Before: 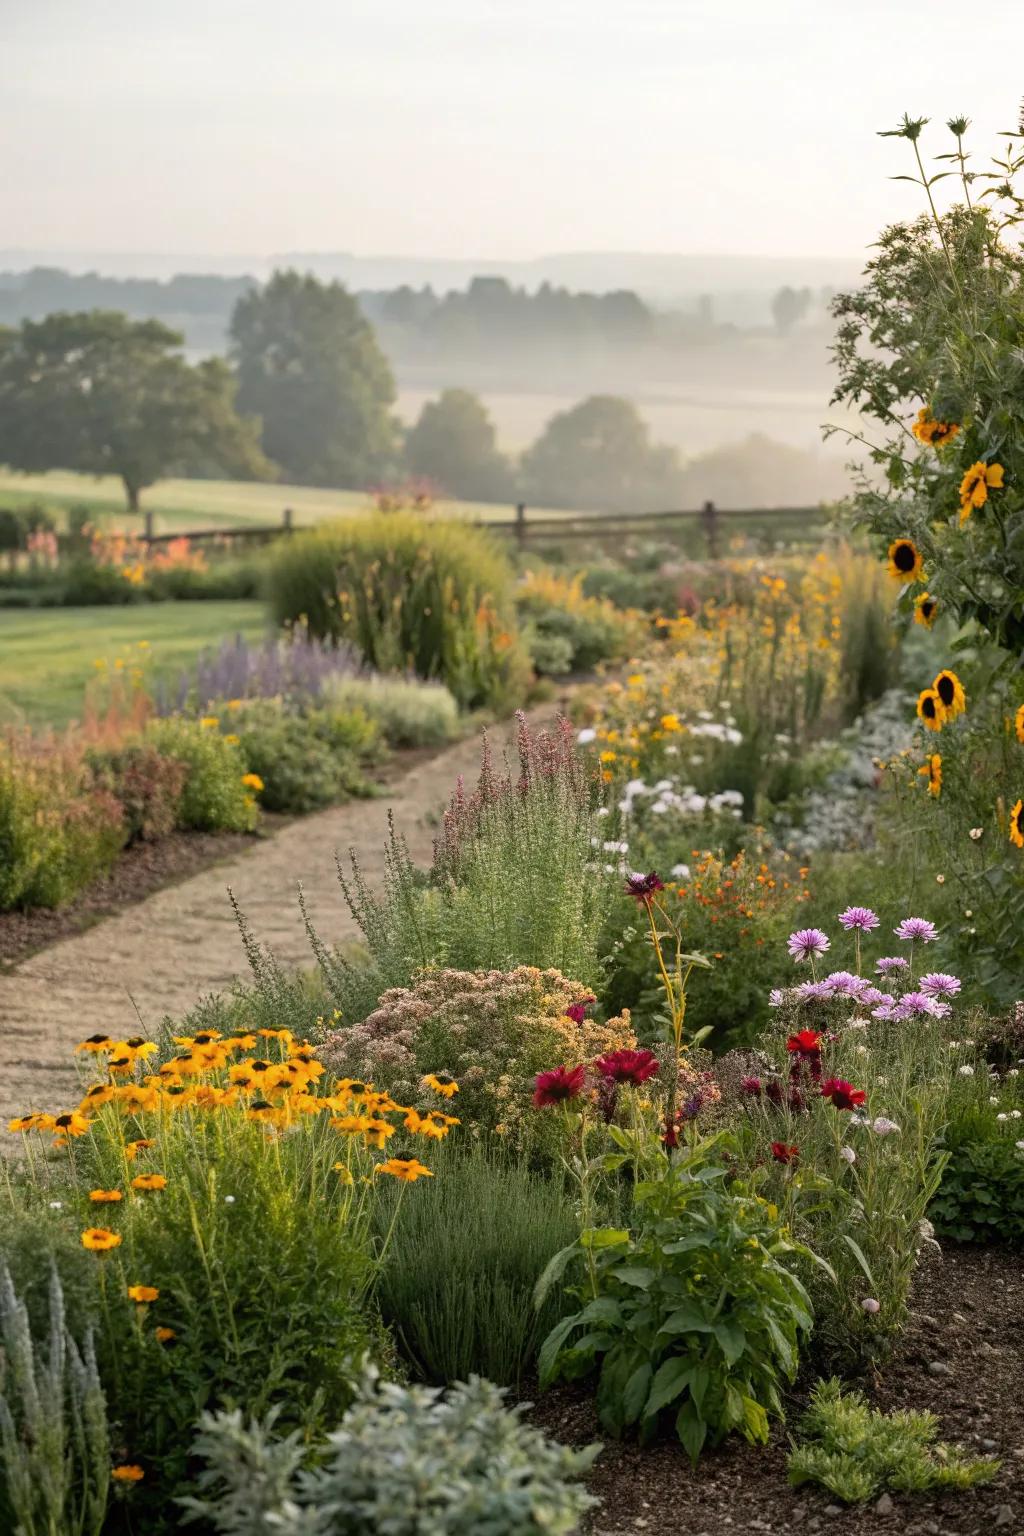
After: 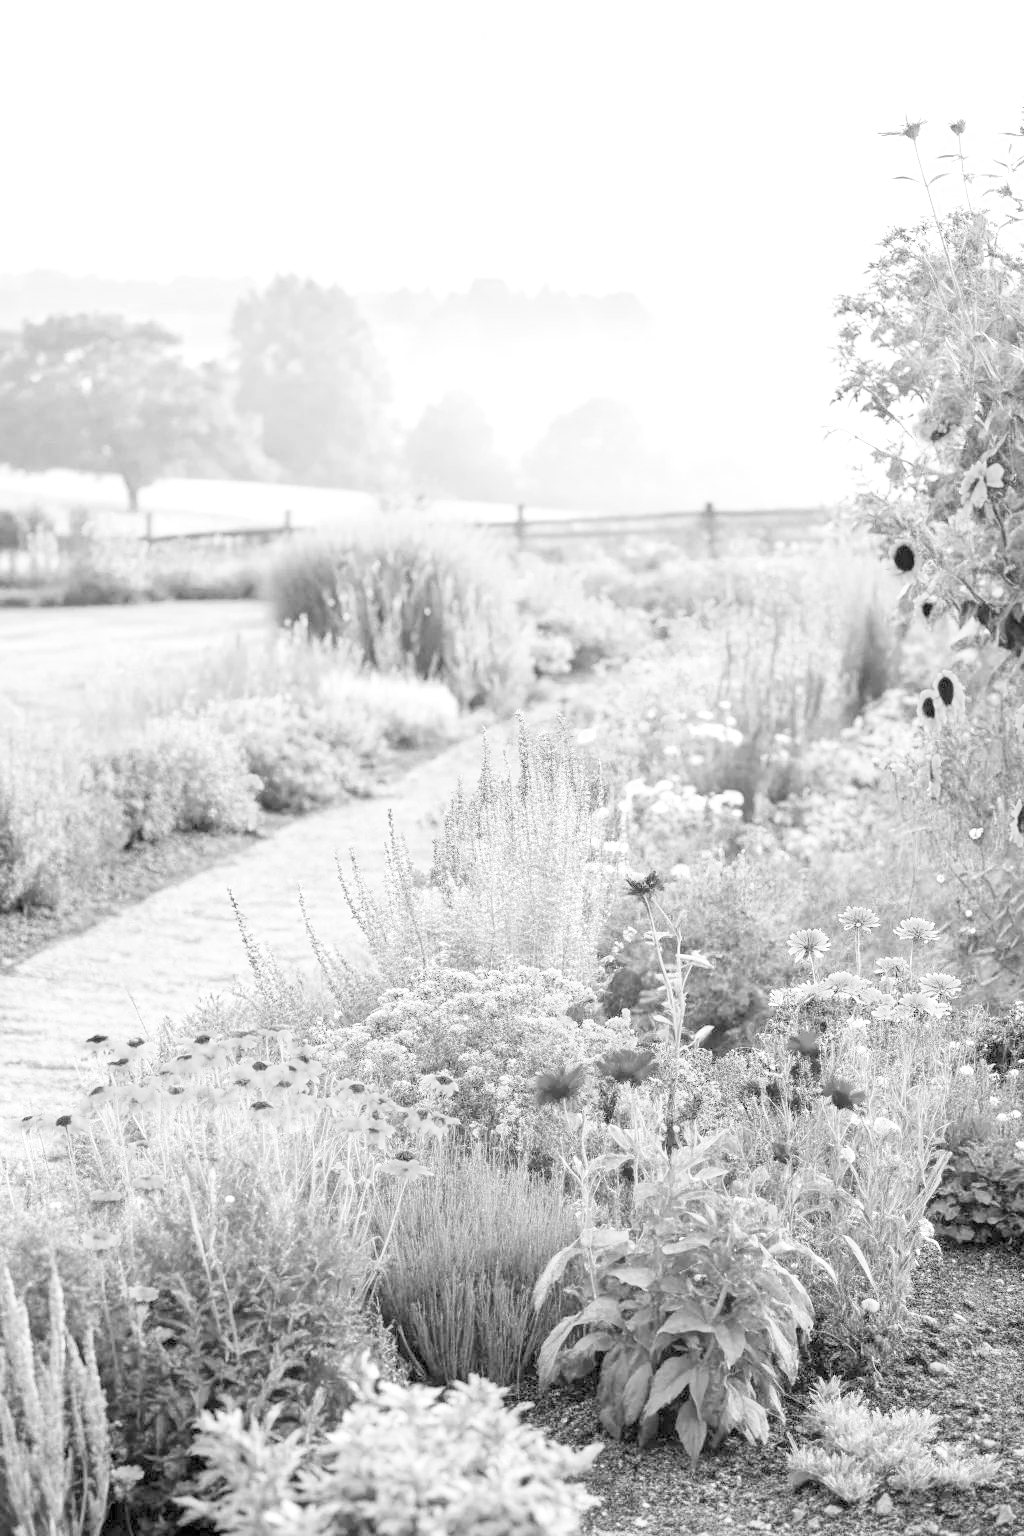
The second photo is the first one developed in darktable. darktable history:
monochrome: on, module defaults
exposure: exposure 1.25 EV, compensate exposure bias true, compensate highlight preservation false
filmic rgb: middle gray luminance 4.29%, black relative exposure -13 EV, white relative exposure 5 EV, threshold 6 EV, target black luminance 0%, hardness 5.19, latitude 59.69%, contrast 0.767, highlights saturation mix 5%, shadows ↔ highlights balance 25.95%, add noise in highlights 0, color science v3 (2019), use custom middle-gray values true, iterations of high-quality reconstruction 0, contrast in highlights soft, enable highlight reconstruction true
